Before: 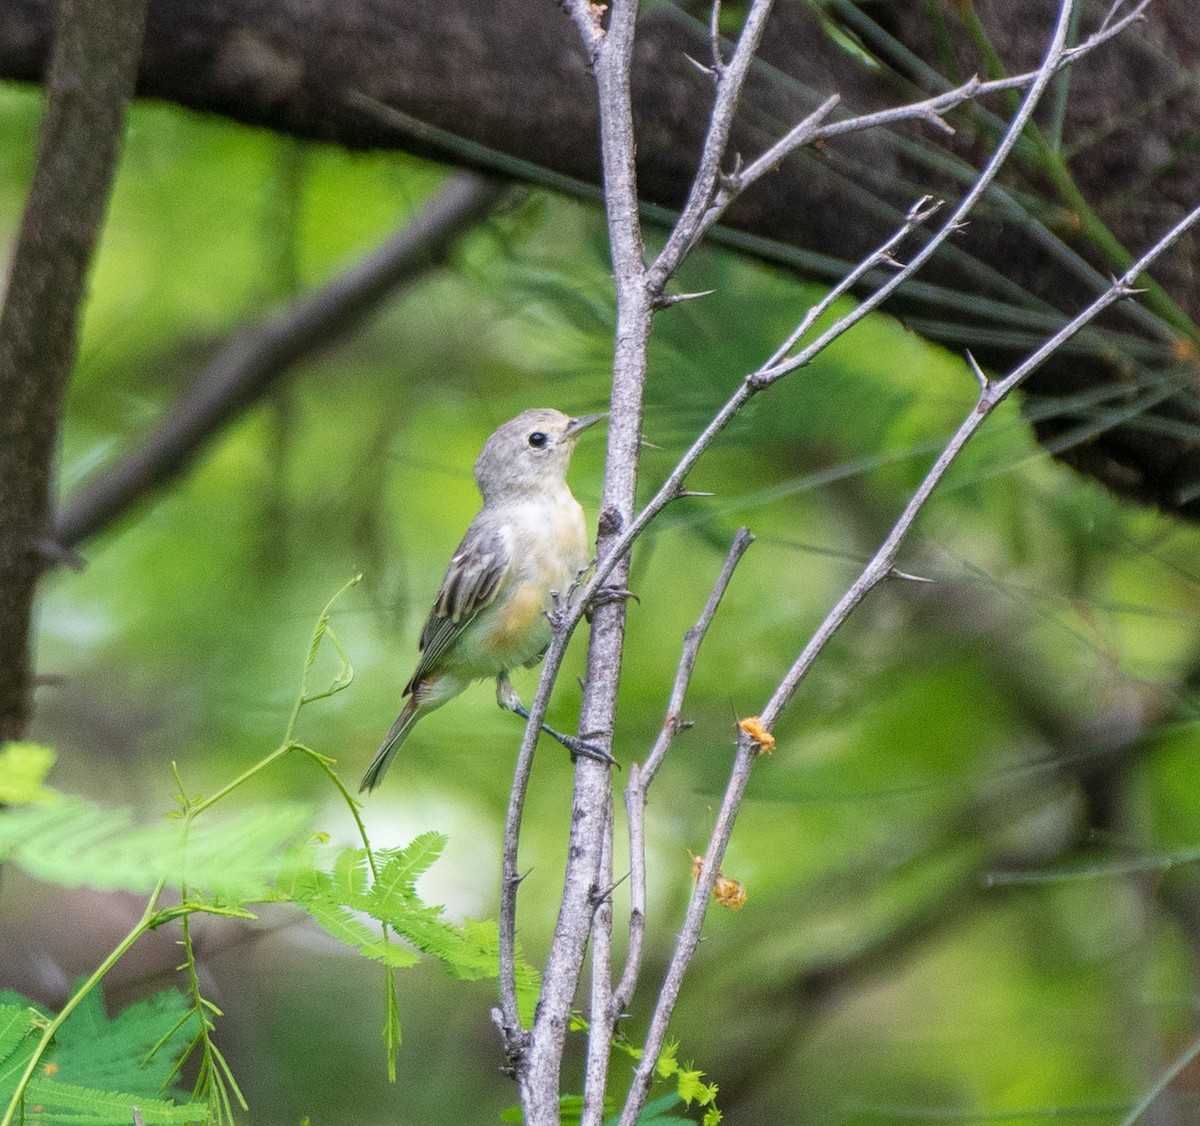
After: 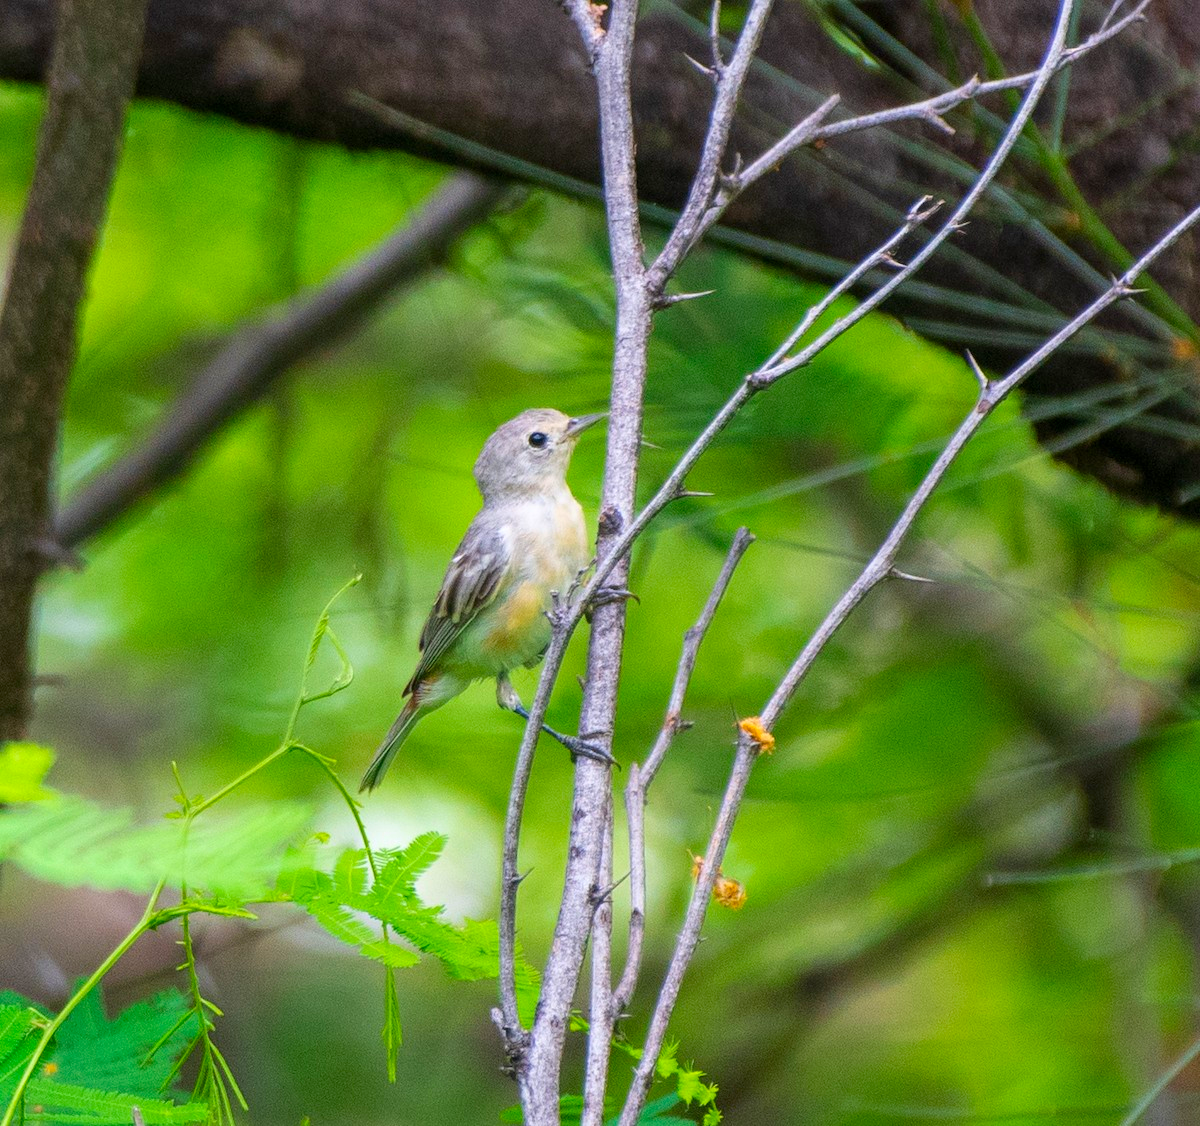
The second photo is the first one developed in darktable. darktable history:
contrast brightness saturation: saturation 0.511
